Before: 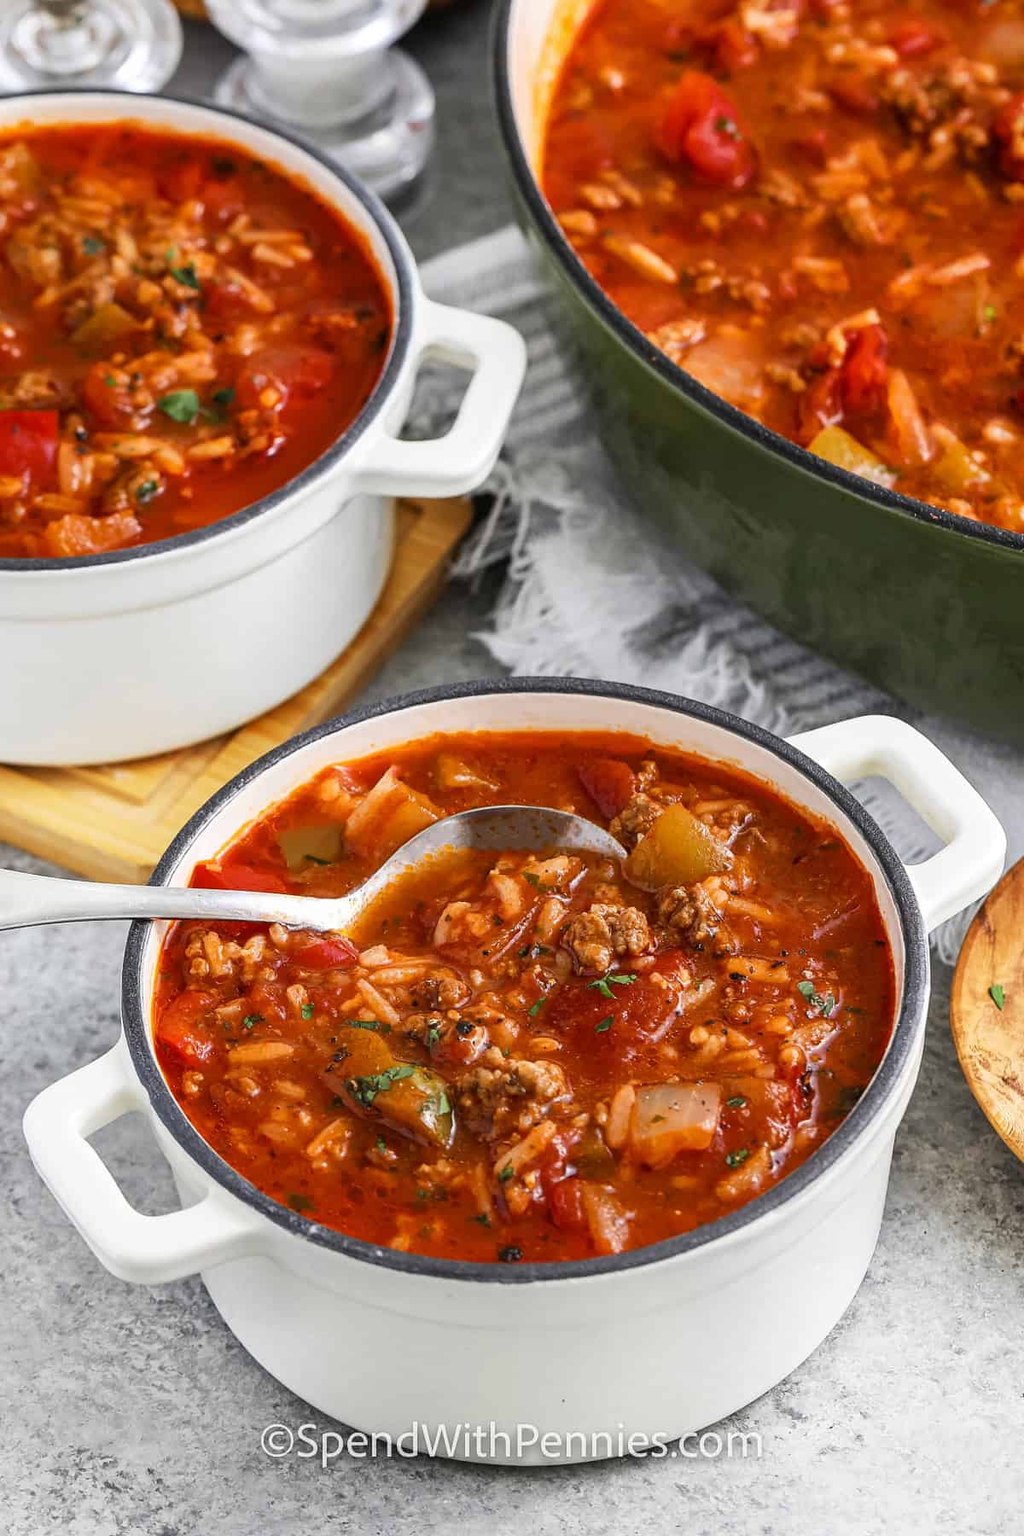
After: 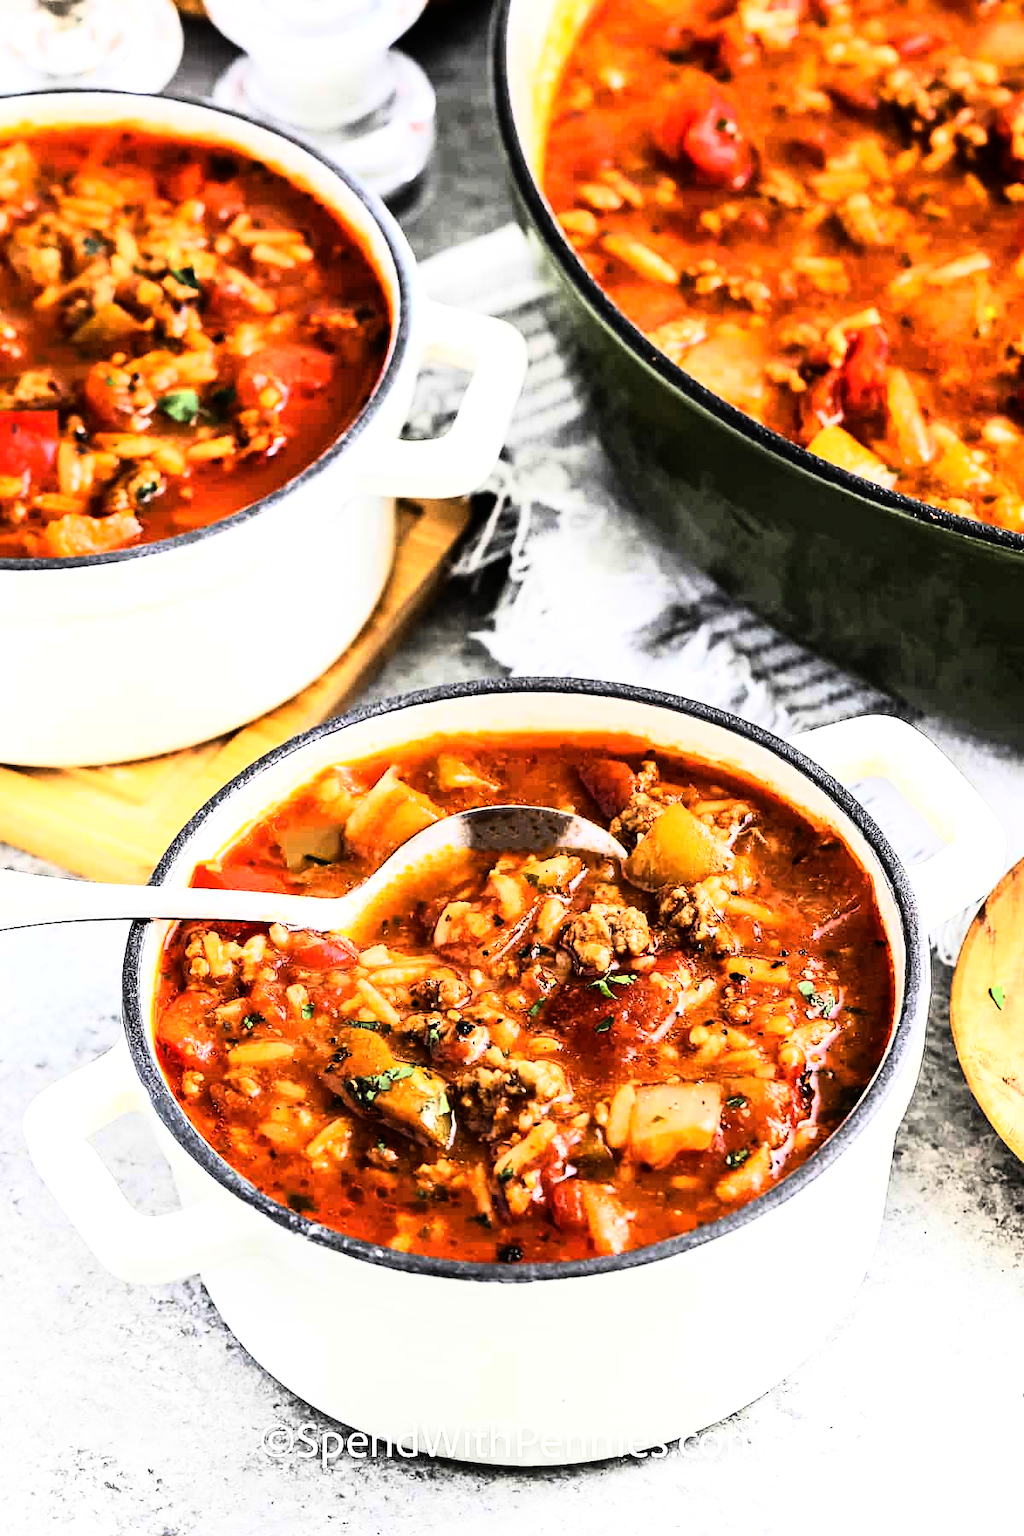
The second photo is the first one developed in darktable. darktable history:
rgb curve: curves: ch0 [(0, 0) (0.21, 0.15) (0.24, 0.21) (0.5, 0.75) (0.75, 0.96) (0.89, 0.99) (1, 1)]; ch1 [(0, 0.02) (0.21, 0.13) (0.25, 0.2) (0.5, 0.67) (0.75, 0.9) (0.89, 0.97) (1, 1)]; ch2 [(0, 0.02) (0.21, 0.13) (0.25, 0.2) (0.5, 0.67) (0.75, 0.9) (0.89, 0.97) (1, 1)], compensate middle gray true
tone equalizer: -8 EV -0.75 EV, -7 EV -0.7 EV, -6 EV -0.6 EV, -5 EV -0.4 EV, -3 EV 0.4 EV, -2 EV 0.6 EV, -1 EV 0.7 EV, +0 EV 0.75 EV, edges refinement/feathering 500, mask exposure compensation -1.57 EV, preserve details no
